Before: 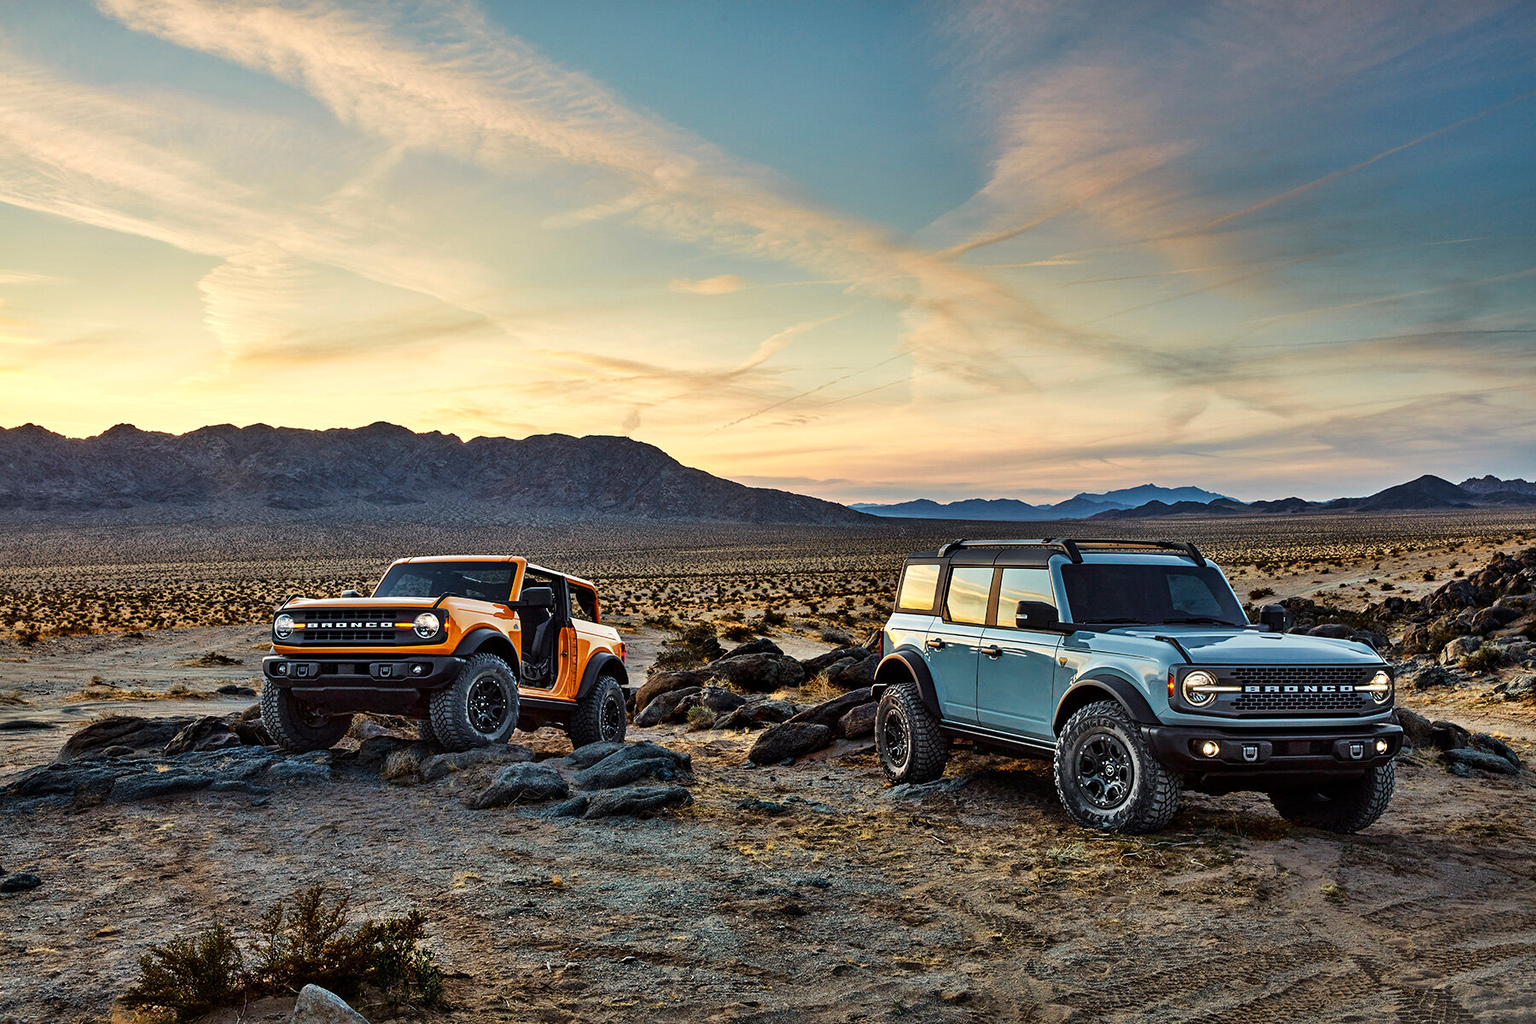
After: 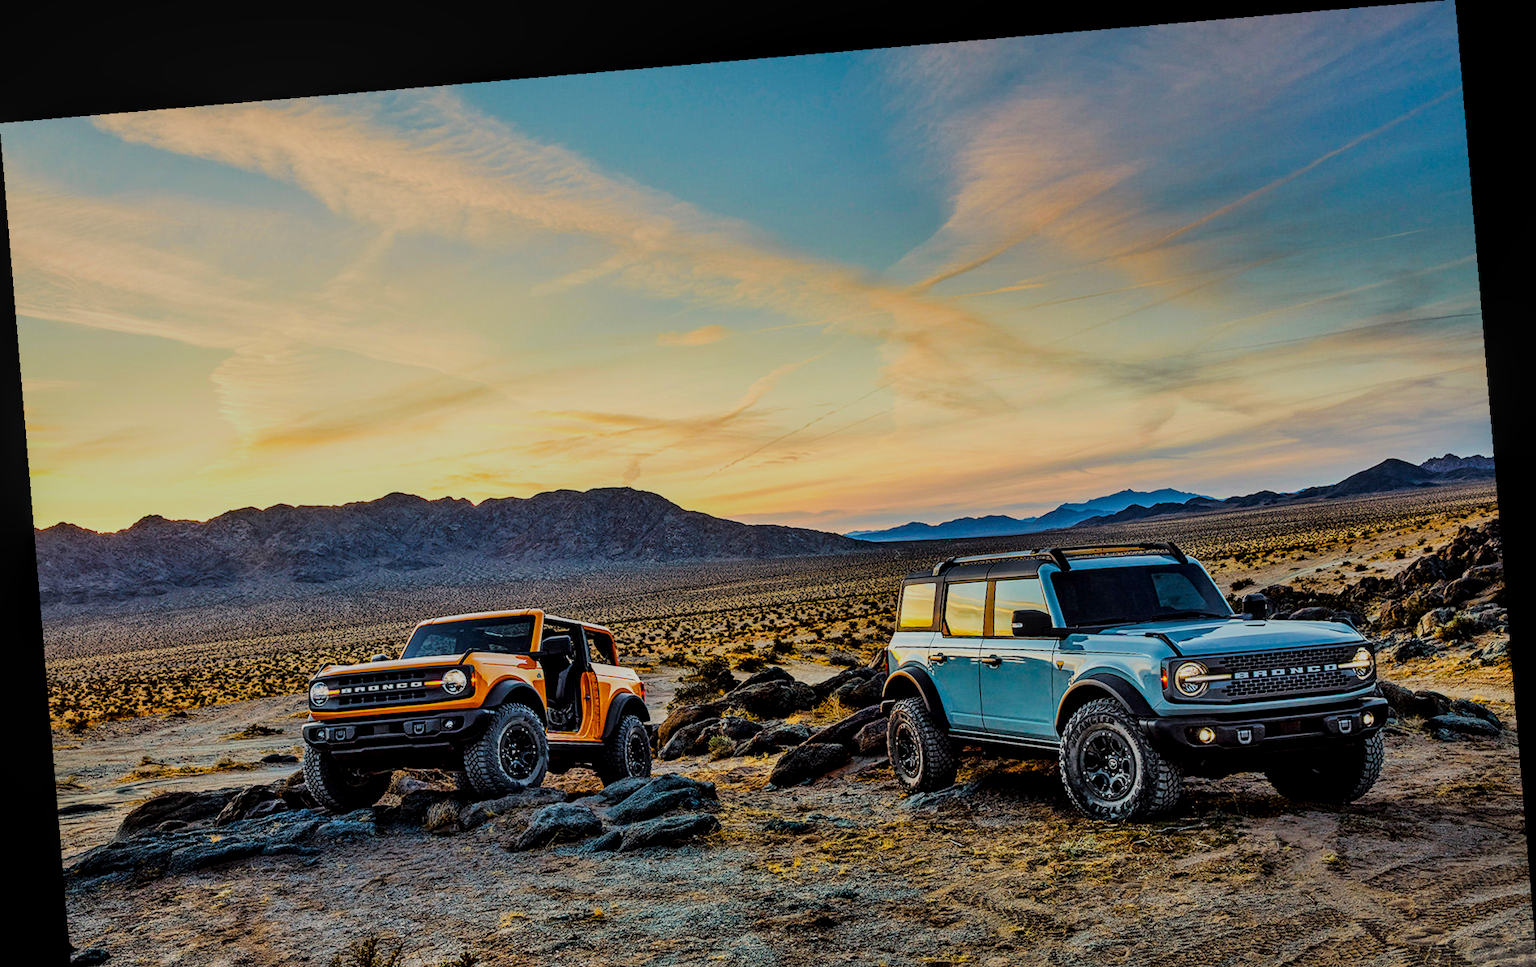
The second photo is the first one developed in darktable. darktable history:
filmic rgb: black relative exposure -7.32 EV, white relative exposure 5.09 EV, hardness 3.2
local contrast: on, module defaults
white balance: red 1, blue 1
crop and rotate: top 0%, bottom 11.49%
exposure: exposure 0 EV, compensate highlight preservation false
color balance rgb: linear chroma grading › global chroma 15%, perceptual saturation grading › global saturation 30%
rotate and perspective: rotation -4.86°, automatic cropping off
